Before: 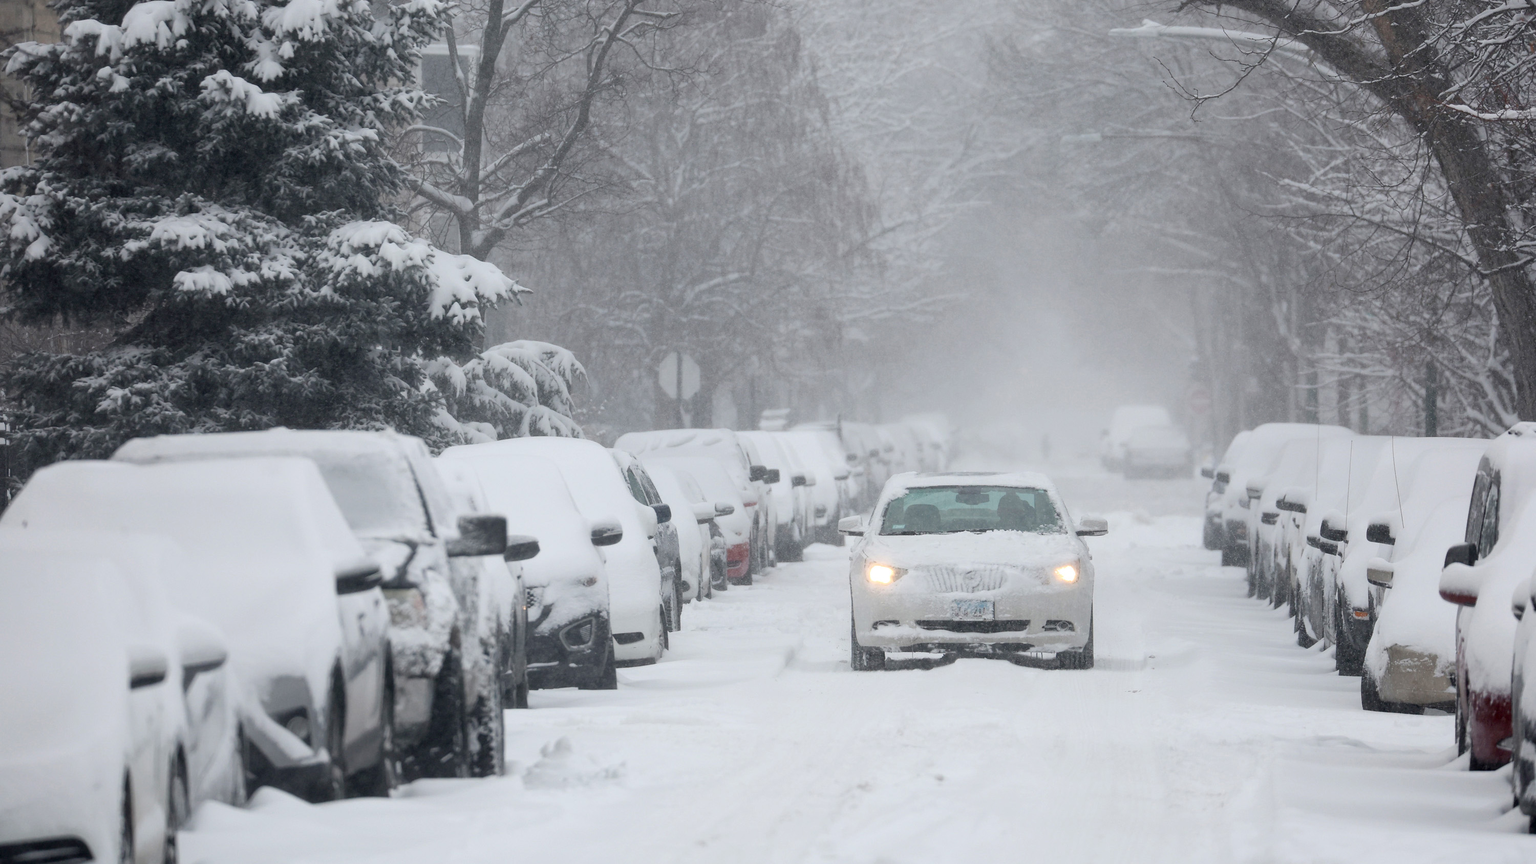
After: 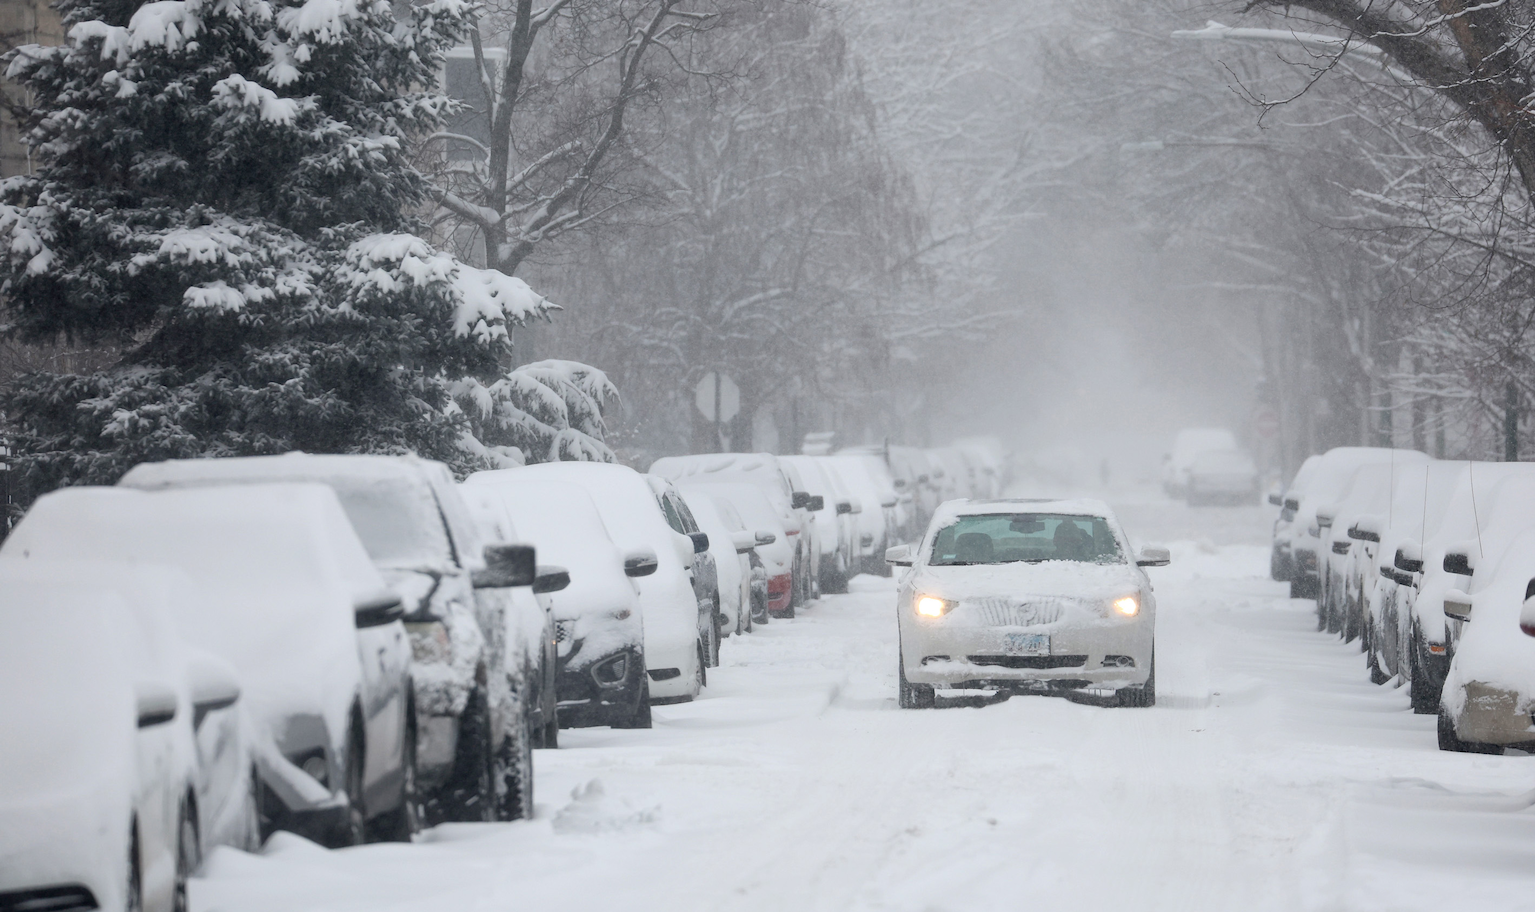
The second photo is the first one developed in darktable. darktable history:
crop and rotate: left 0%, right 5.283%
